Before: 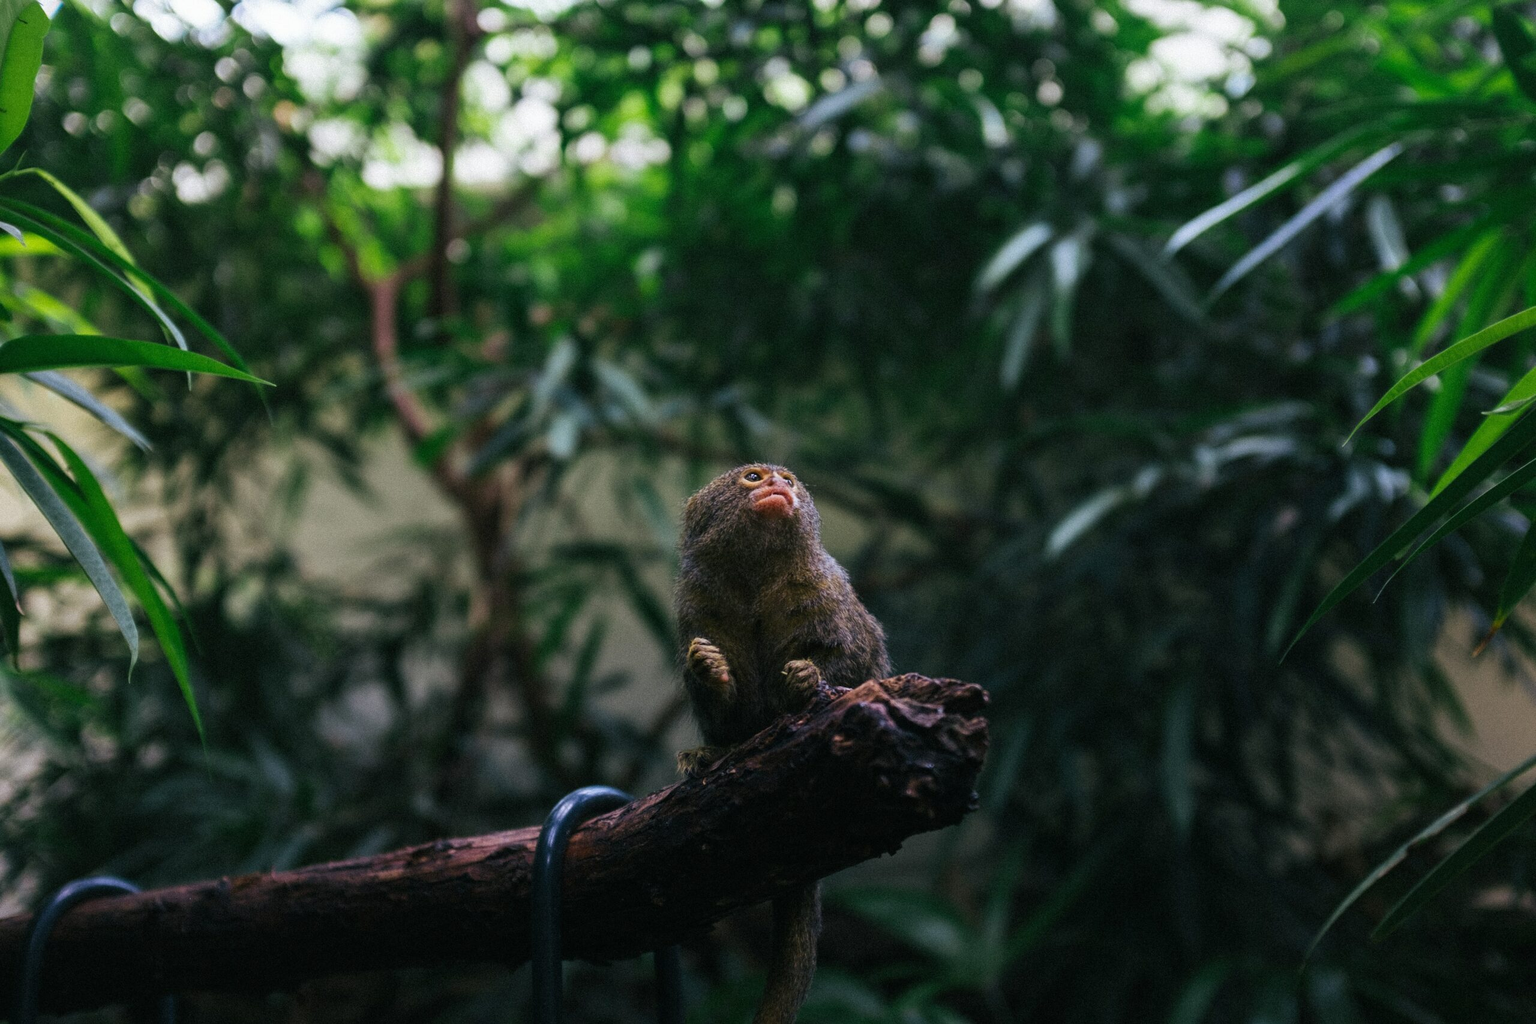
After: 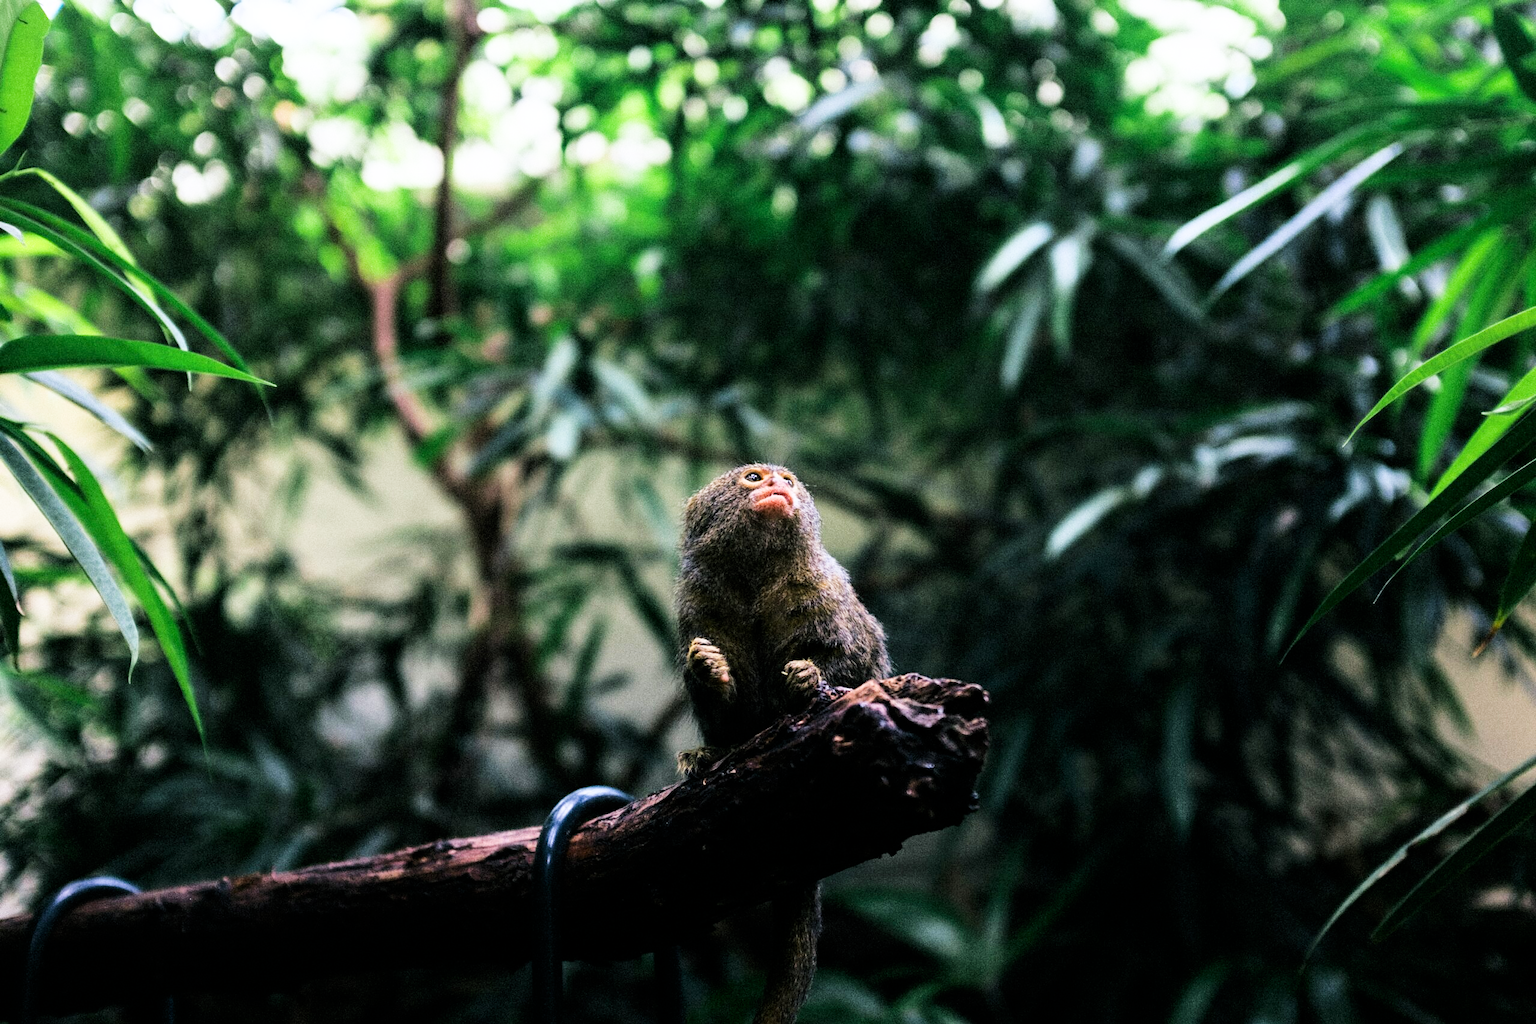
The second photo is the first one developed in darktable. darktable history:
exposure: exposure 1.521 EV, compensate highlight preservation false
shadows and highlights: shadows -31.87, highlights 29.45, highlights color adjustment 0.074%
filmic rgb: black relative exposure -5.08 EV, white relative exposure 3.96 EV, hardness 2.9, contrast 1.3, highlights saturation mix -31.04%
